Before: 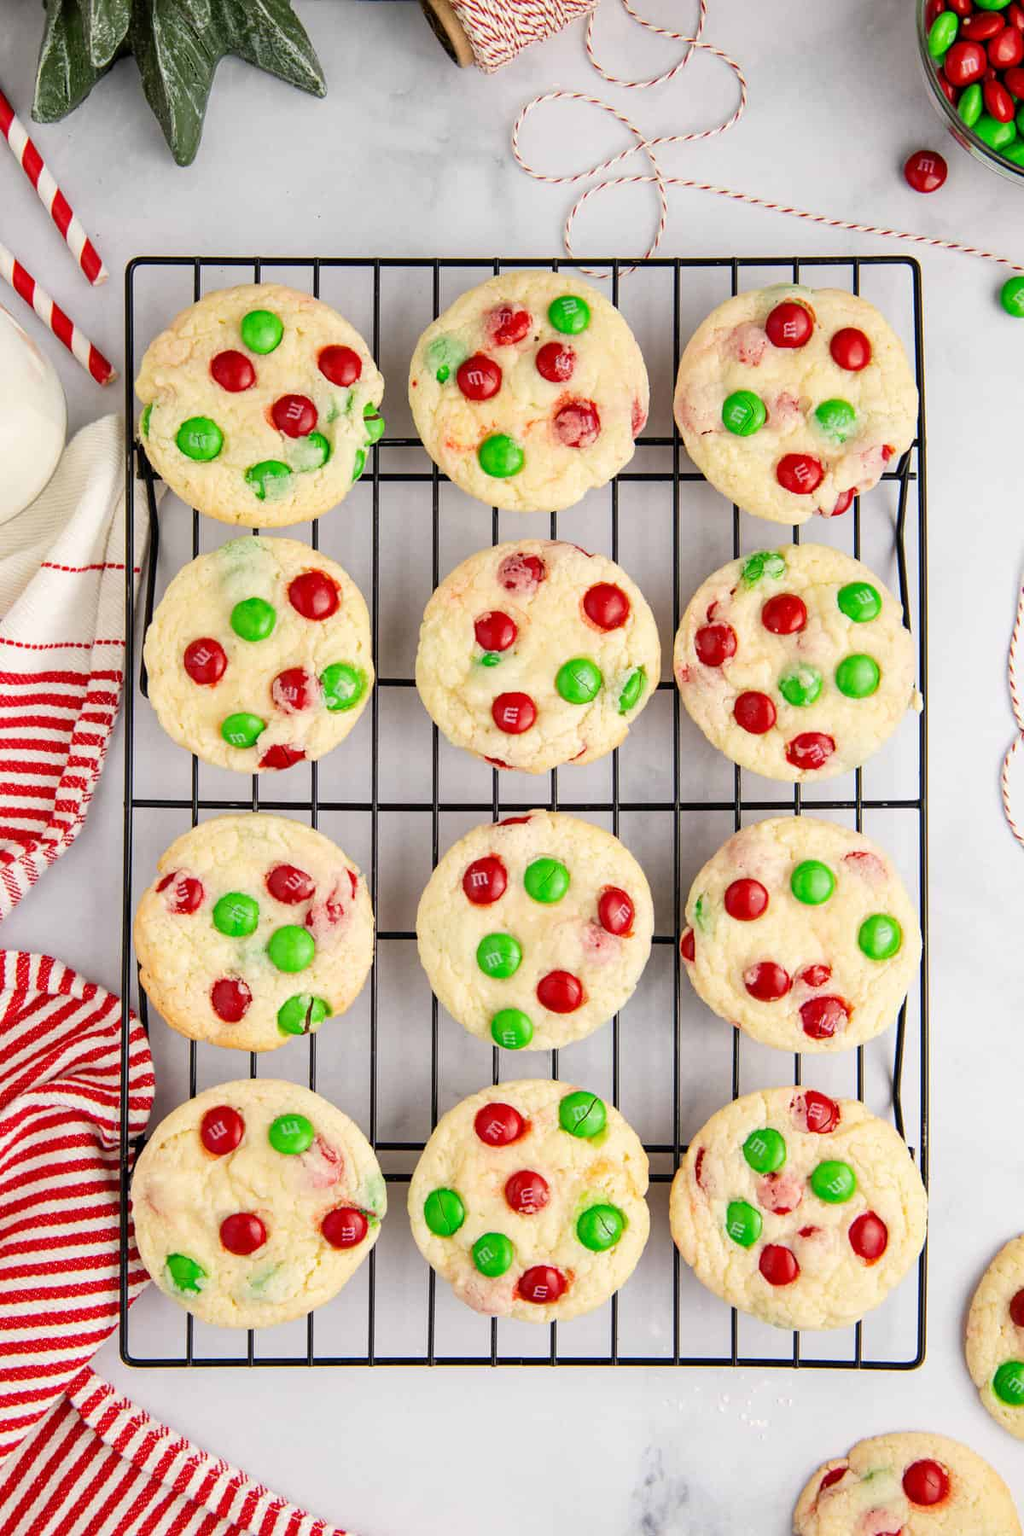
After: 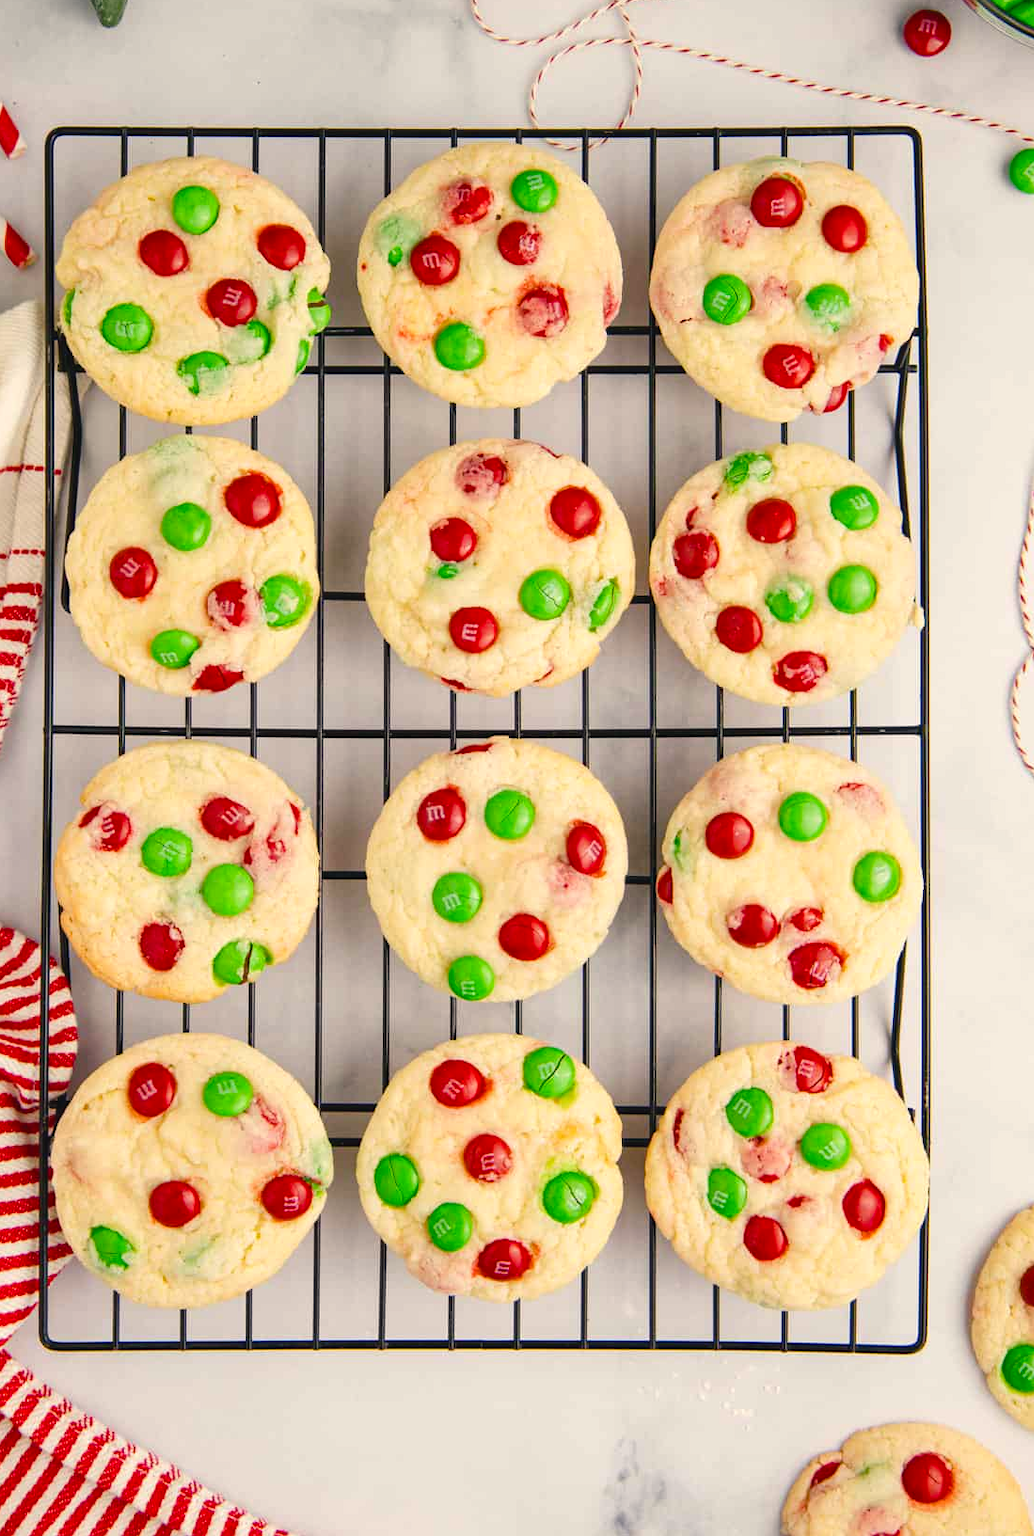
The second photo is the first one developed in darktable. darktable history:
color balance rgb: shadows lift › chroma 2%, shadows lift › hue 219.6°, power › hue 313.2°, highlights gain › chroma 3%, highlights gain › hue 75.6°, global offset › luminance 0.5%, perceptual saturation grading › global saturation 15.33%, perceptual saturation grading › highlights -19.33%, perceptual saturation grading › shadows 20%, global vibrance 20%
crop and rotate: left 8.262%, top 9.226%
